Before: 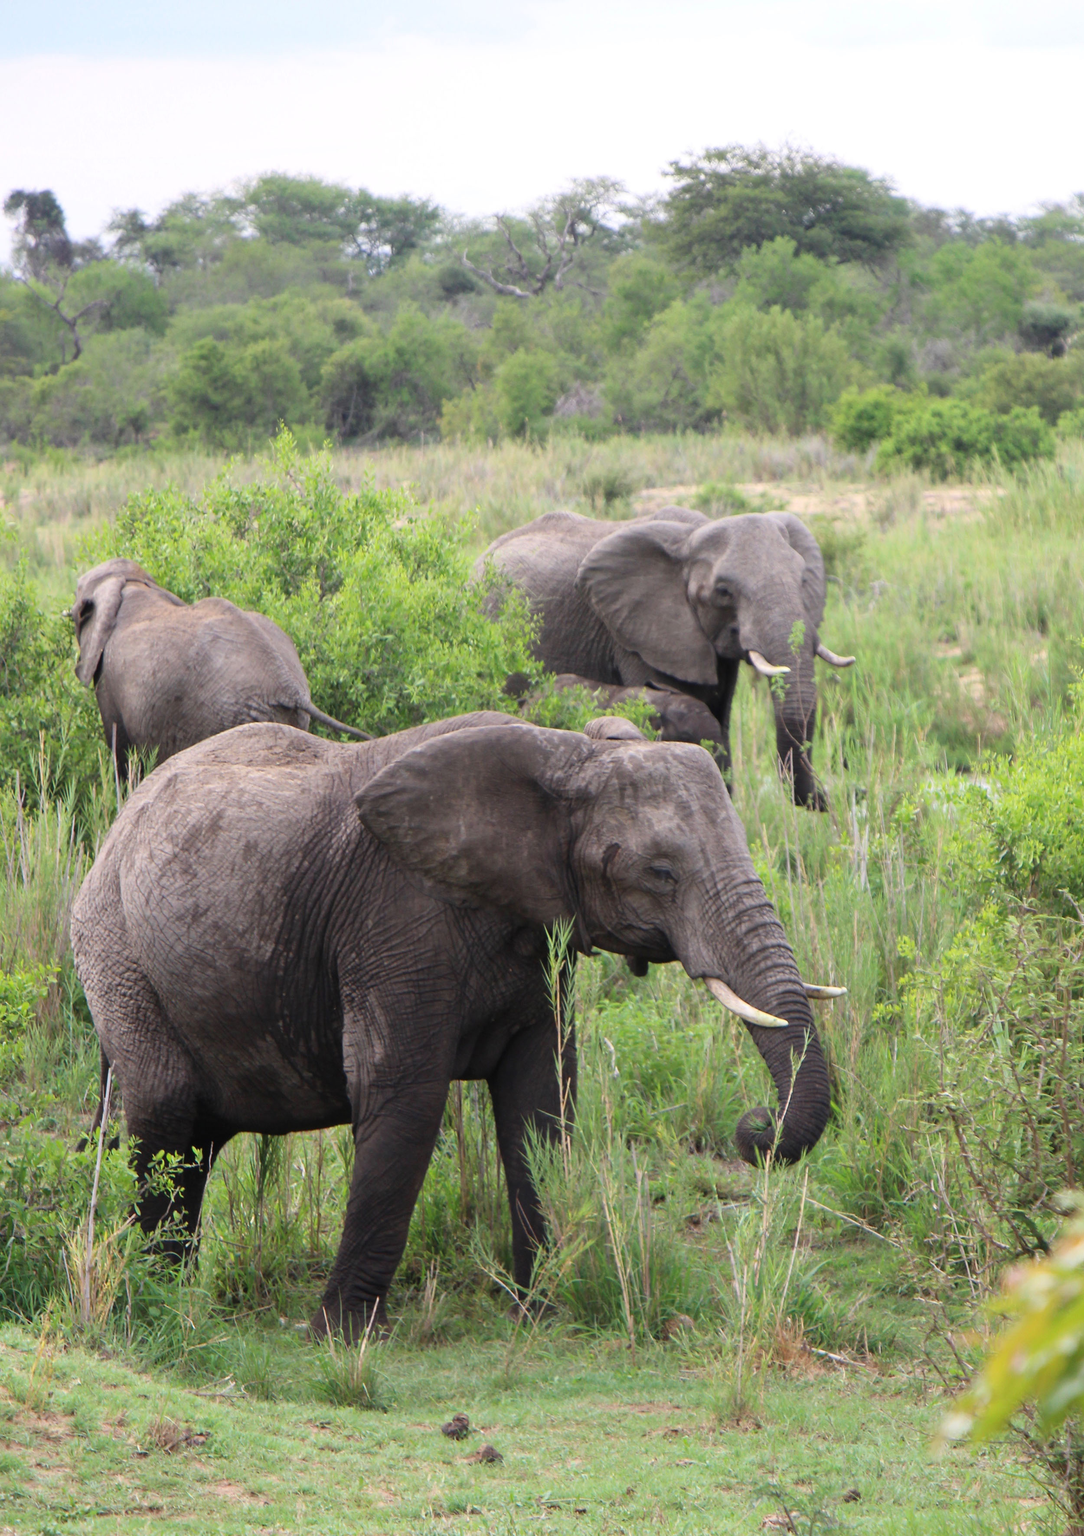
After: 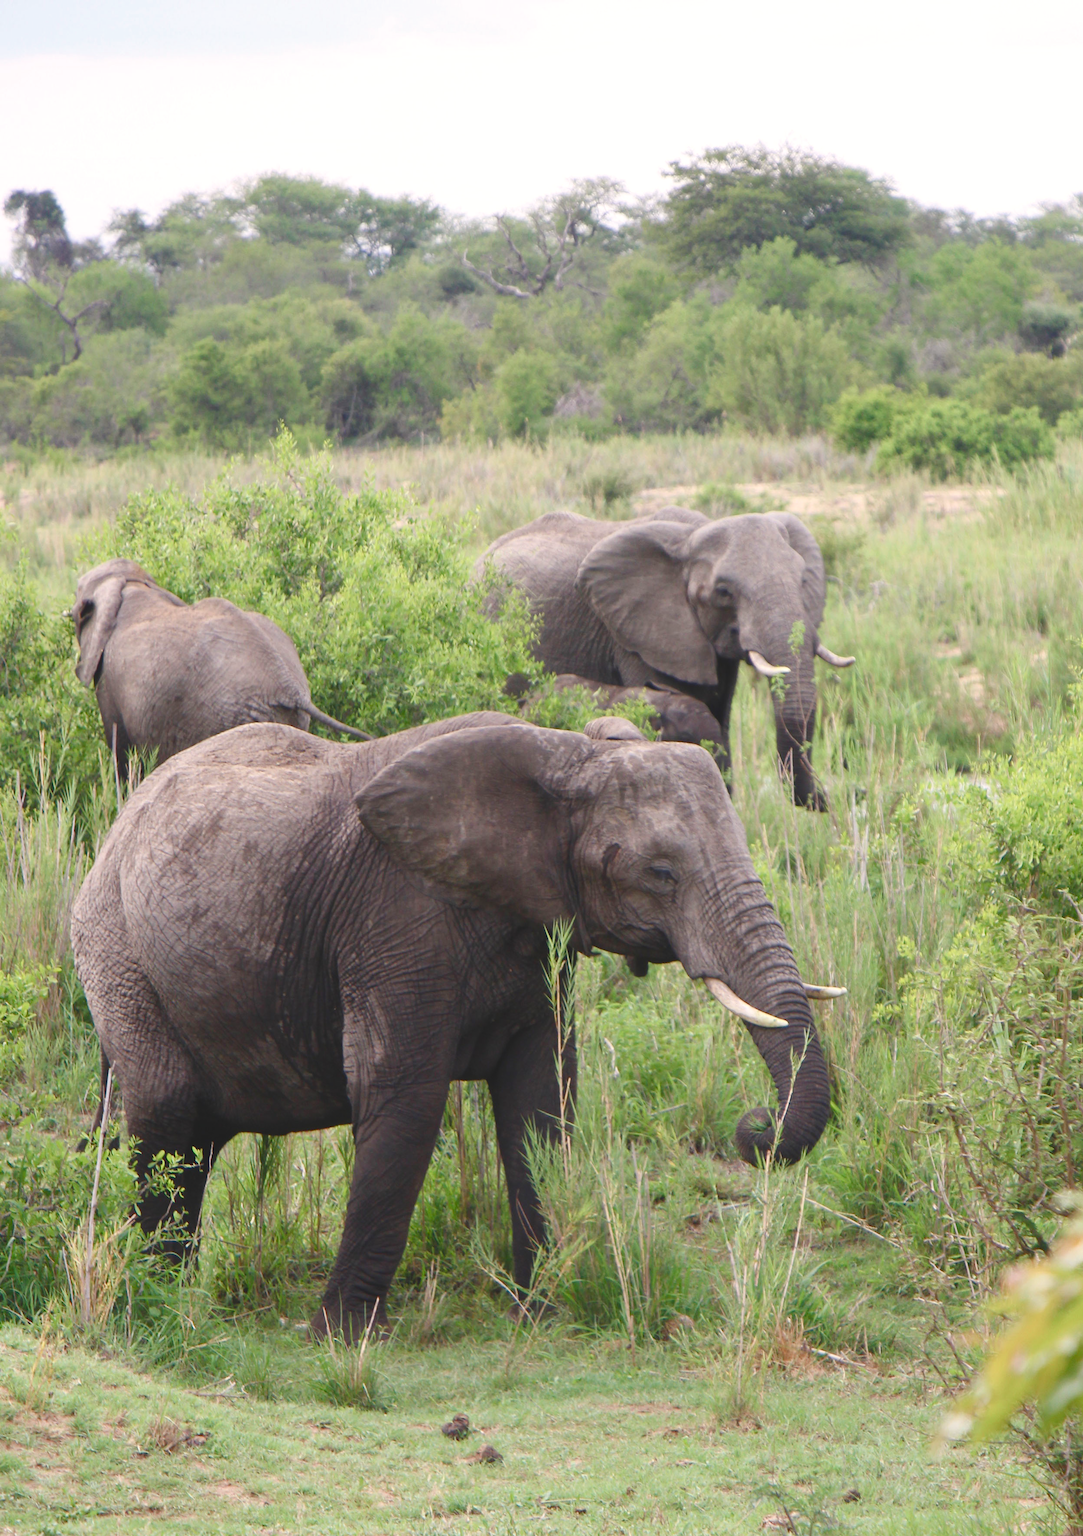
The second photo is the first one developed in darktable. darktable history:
color balance rgb: highlights gain › chroma 1.354%, highlights gain › hue 54.83°, global offset › luminance 0.756%, perceptual saturation grading › global saturation 20%, perceptual saturation grading › highlights -50.509%, perceptual saturation grading › shadows 31.221%, perceptual brilliance grading › highlights 7.485%, perceptual brilliance grading › mid-tones 3.308%, perceptual brilliance grading › shadows 1.274%, contrast -9.923%
